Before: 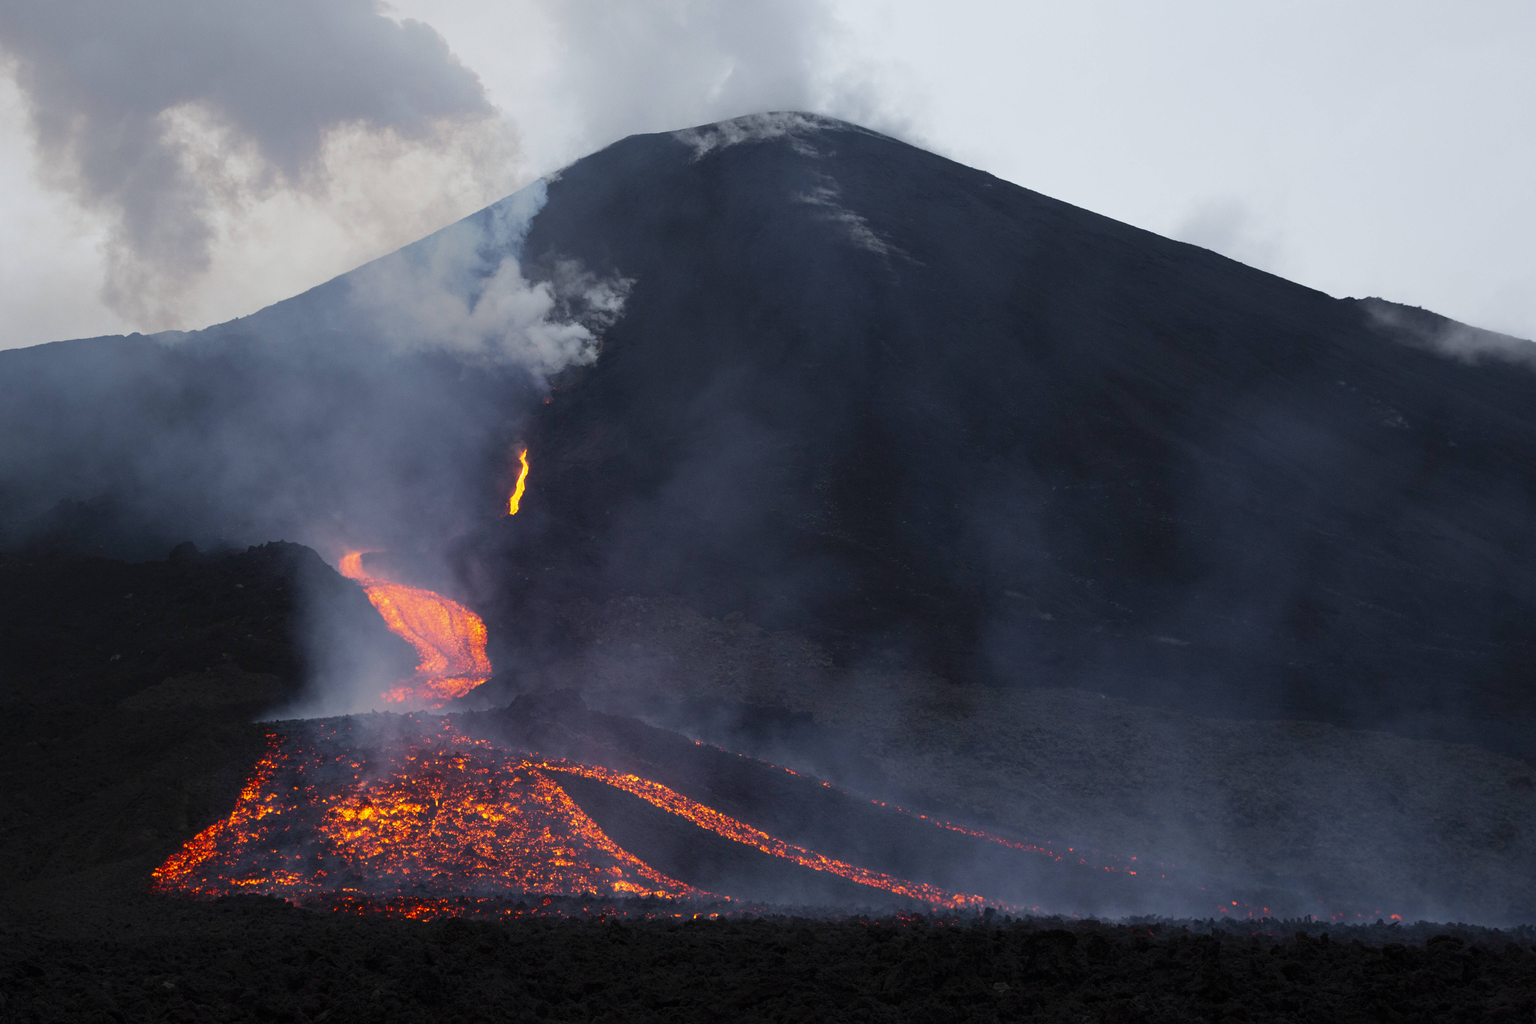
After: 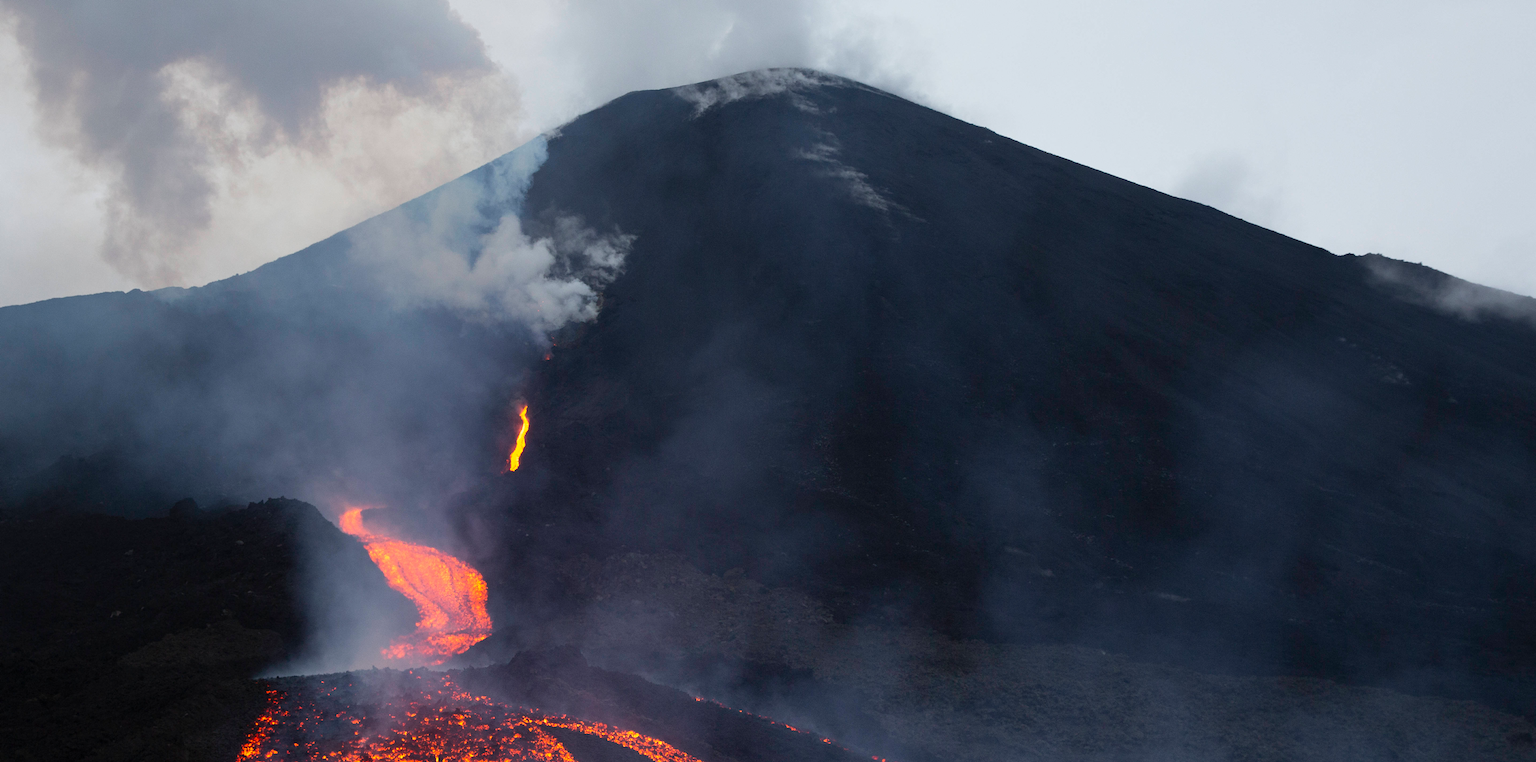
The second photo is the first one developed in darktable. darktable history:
crop: top 4.312%, bottom 21.224%
